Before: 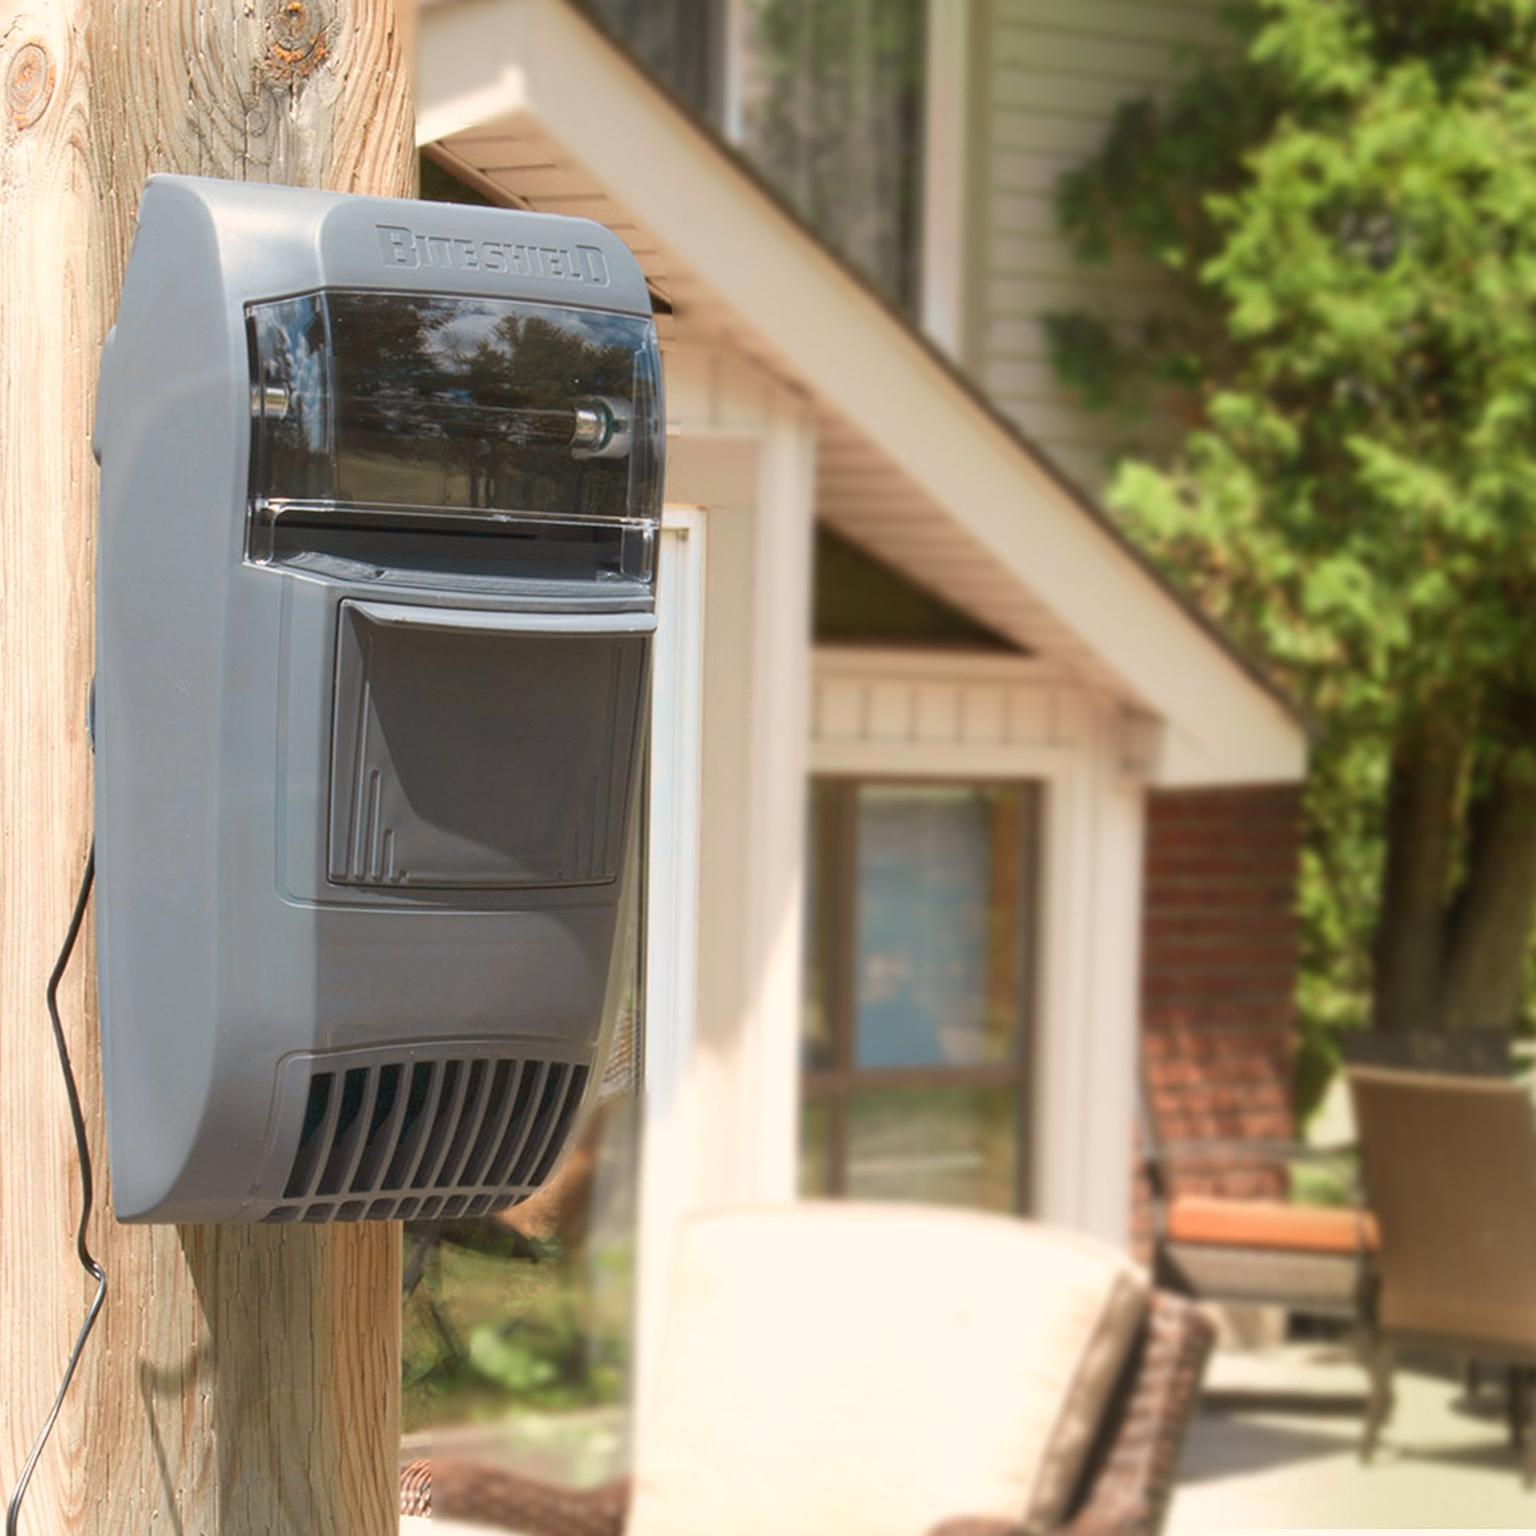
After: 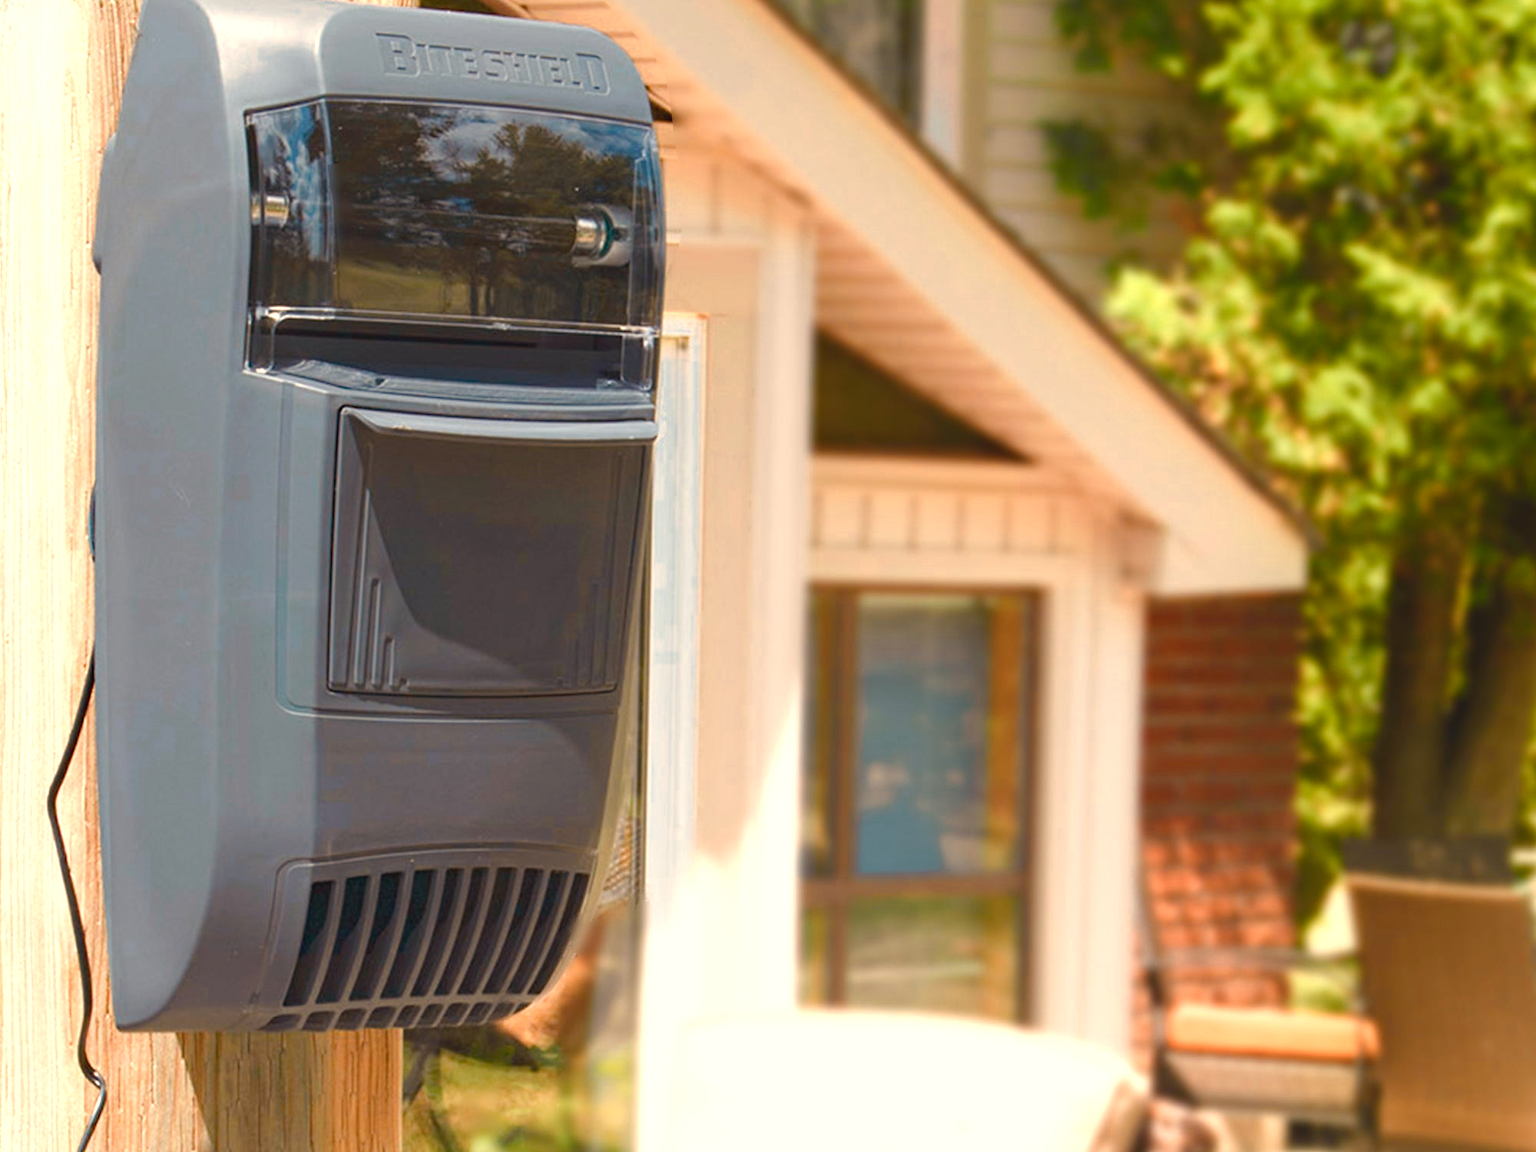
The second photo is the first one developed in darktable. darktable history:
color zones: curves: ch0 [(0.018, 0.548) (0.224, 0.64) (0.425, 0.447) (0.675, 0.575) (0.732, 0.579)]; ch1 [(0.066, 0.487) (0.25, 0.5) (0.404, 0.43) (0.75, 0.421) (0.956, 0.421)]; ch2 [(0.044, 0.561) (0.215, 0.465) (0.399, 0.544) (0.465, 0.548) (0.614, 0.447) (0.724, 0.43) (0.882, 0.623) (0.956, 0.632)]
crop and rotate: top 12.5%, bottom 12.5%
color balance rgb: shadows lift › chroma 3%, shadows lift › hue 280.8°, power › hue 330°, highlights gain › chroma 3%, highlights gain › hue 75.6°, global offset › luminance 0.7%, perceptual saturation grading › global saturation 20%, perceptual saturation grading › highlights -25%, perceptual saturation grading › shadows 50%, global vibrance 20.33%
haze removal: strength 0.29, distance 0.25, compatibility mode true, adaptive false
